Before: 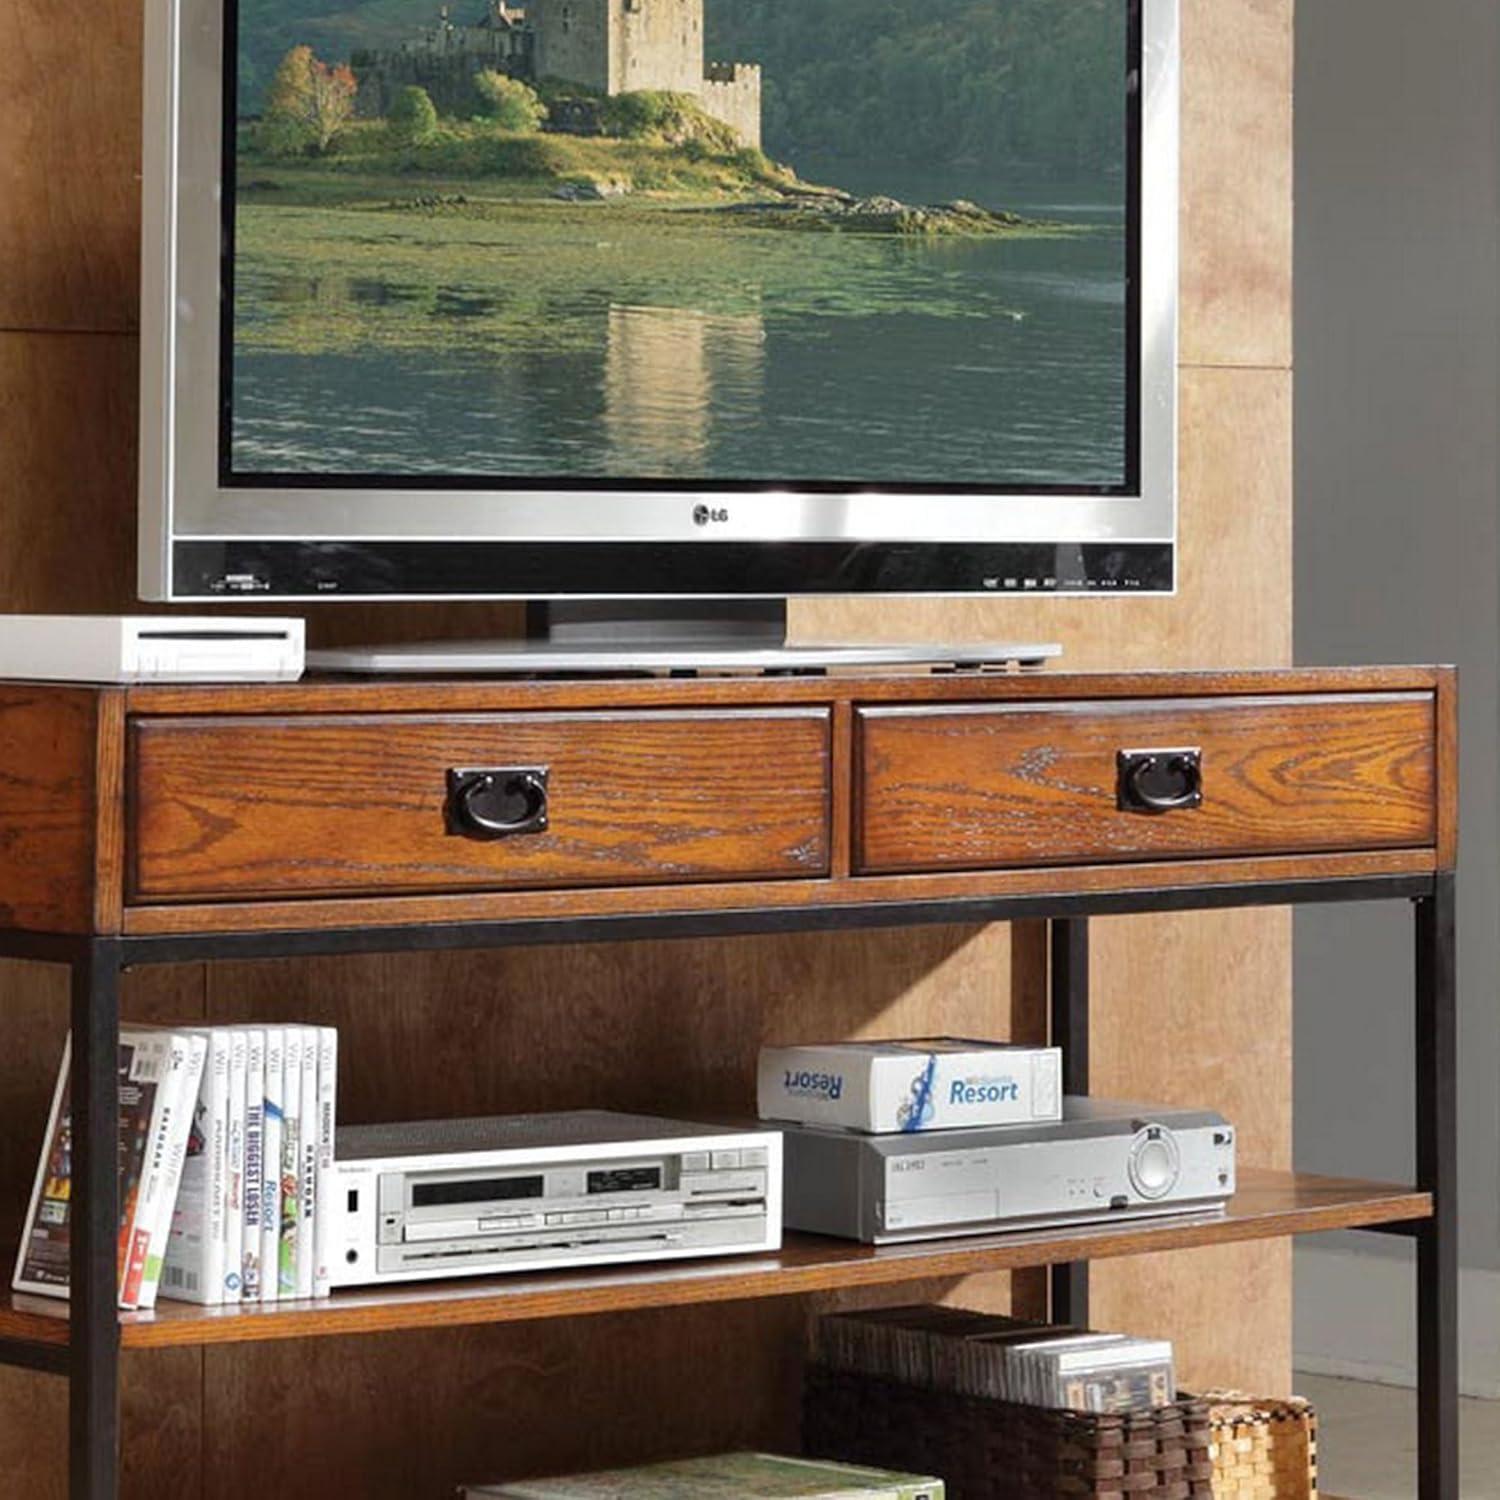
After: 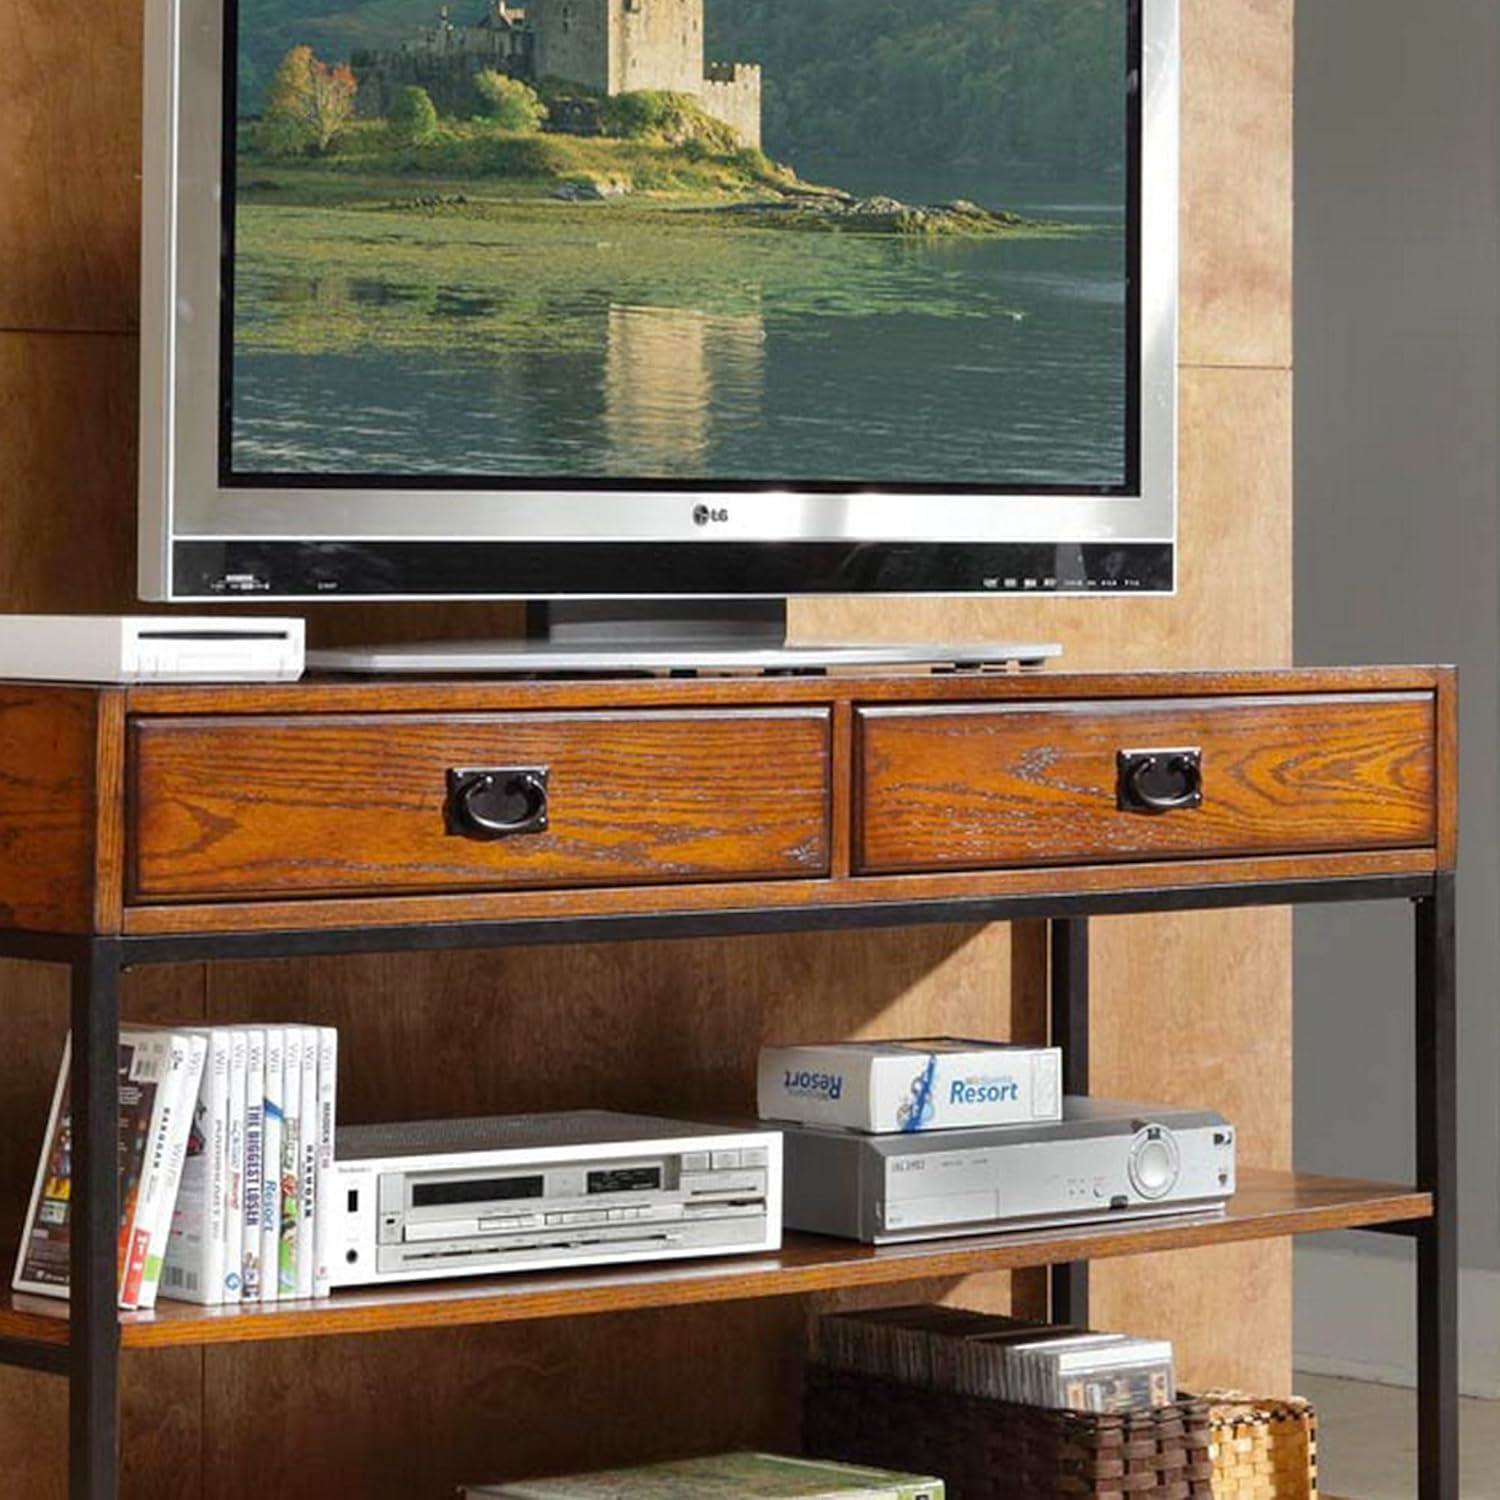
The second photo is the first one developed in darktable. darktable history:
color balance rgb: perceptual saturation grading › global saturation 14.673%
